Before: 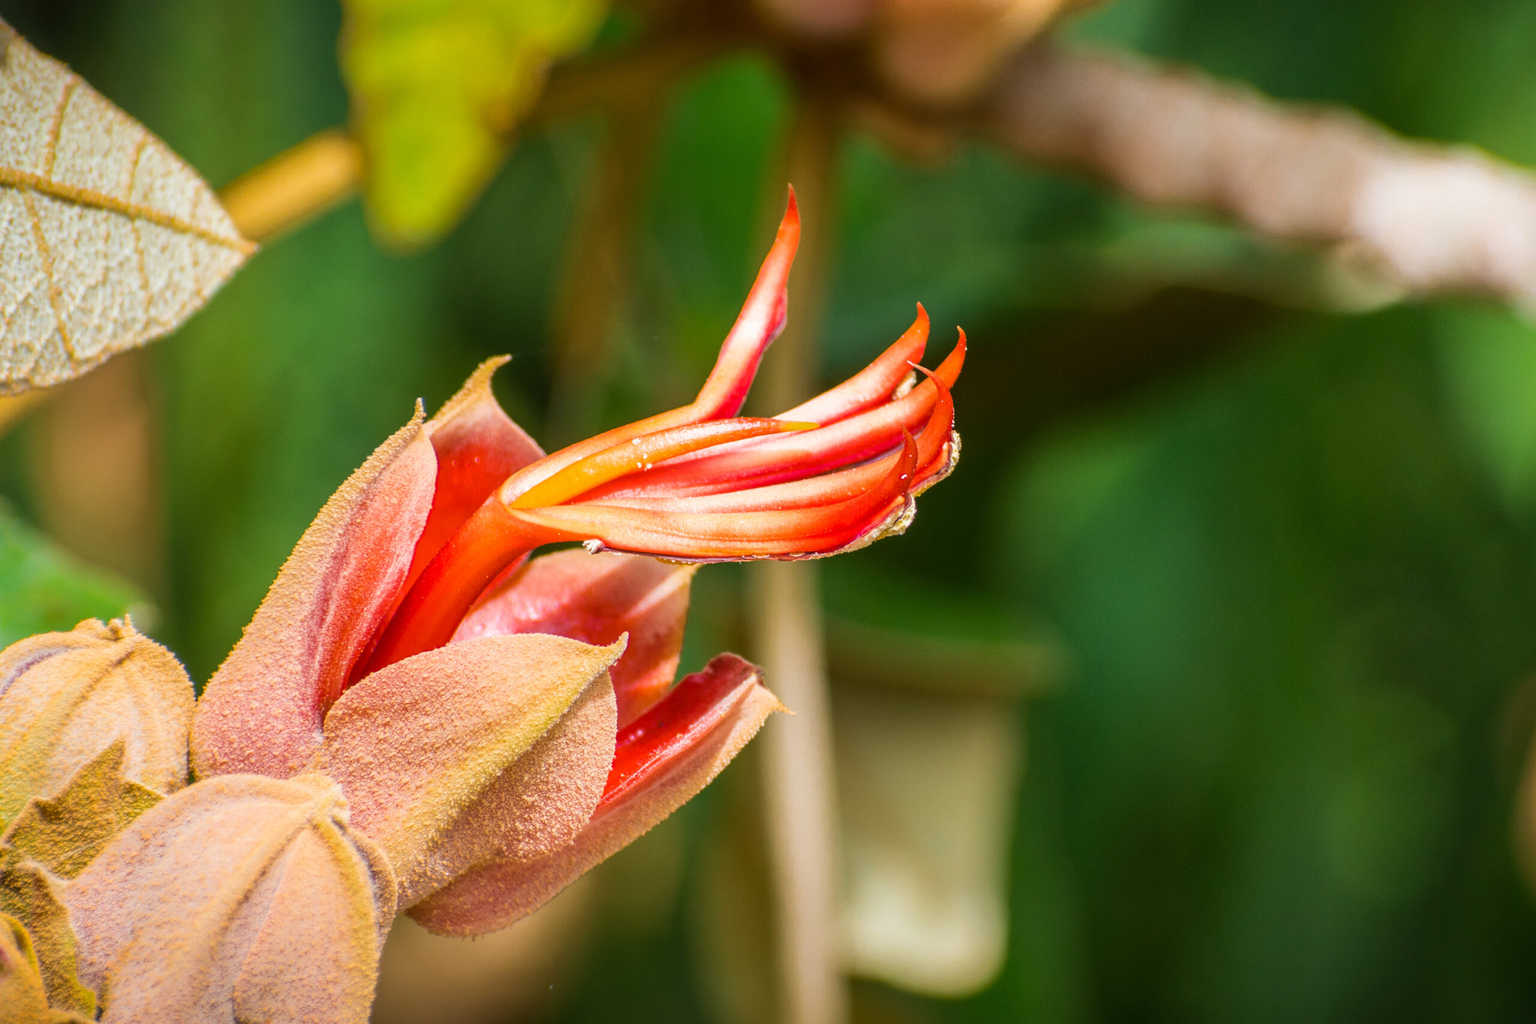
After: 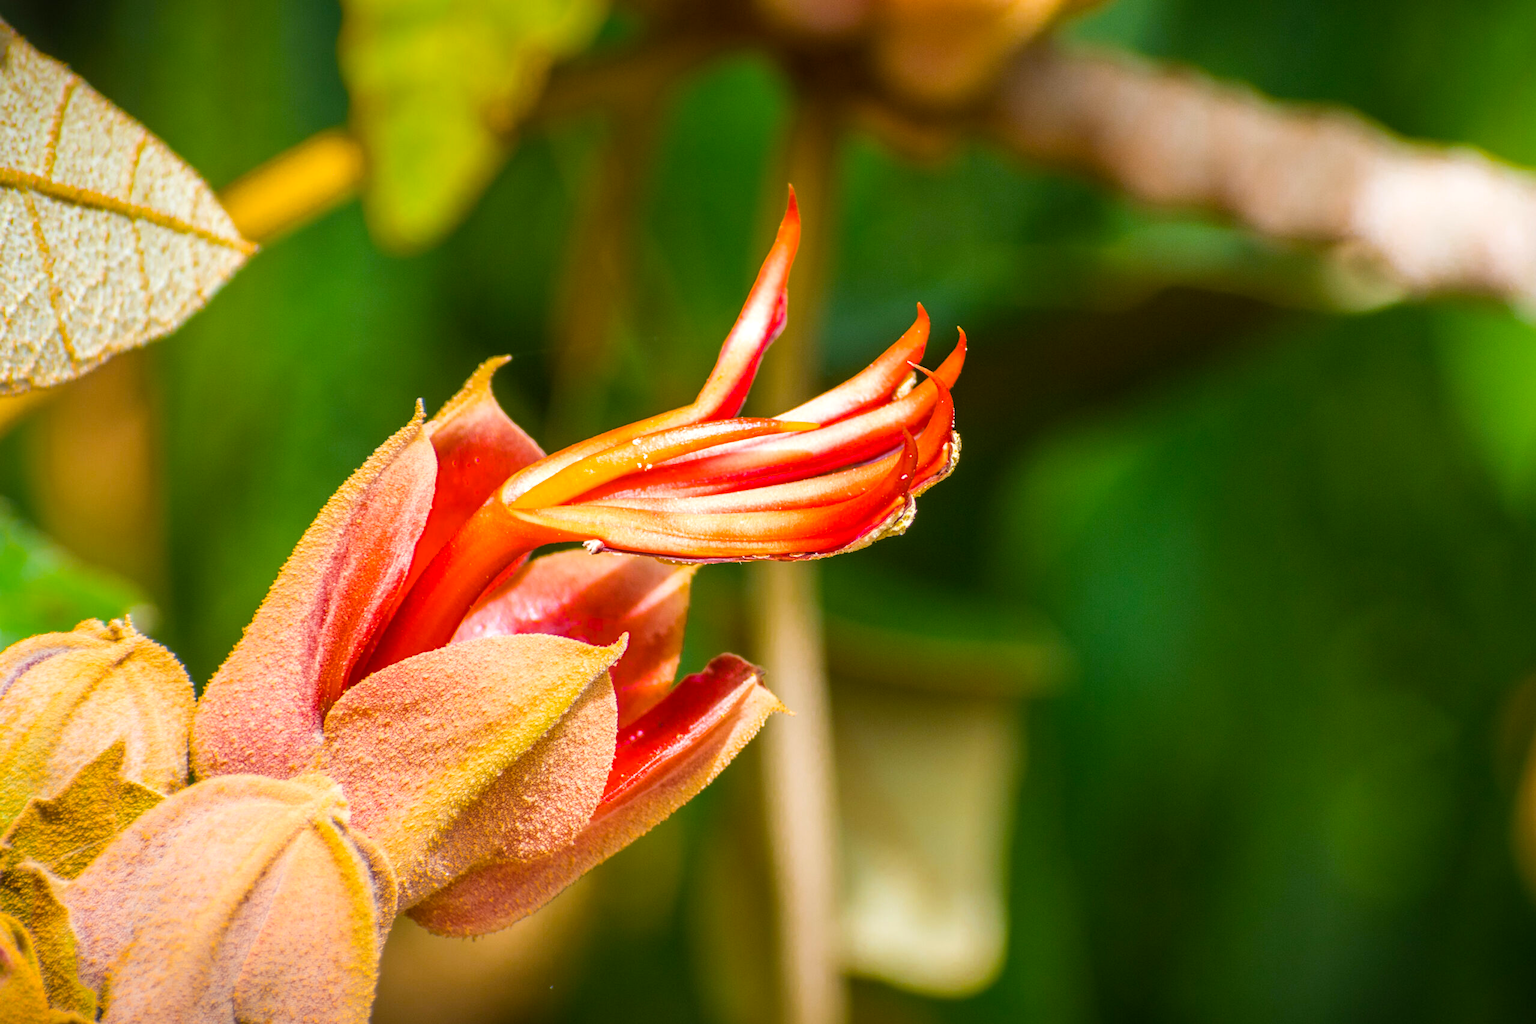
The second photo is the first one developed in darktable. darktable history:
color balance rgb: highlights gain › luminance 14.727%, linear chroma grading › global chroma 6.12%, perceptual saturation grading › global saturation 19.674%
